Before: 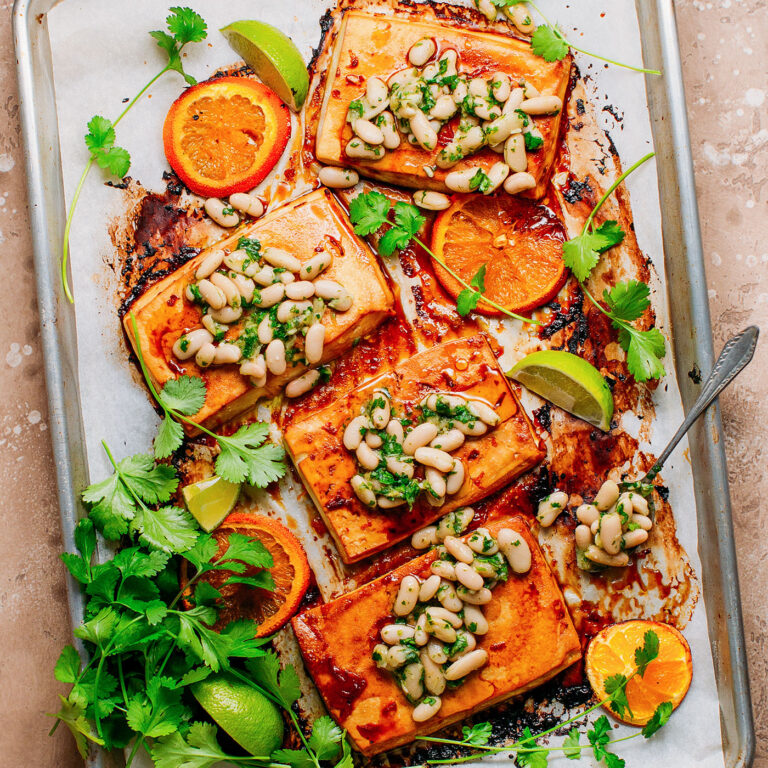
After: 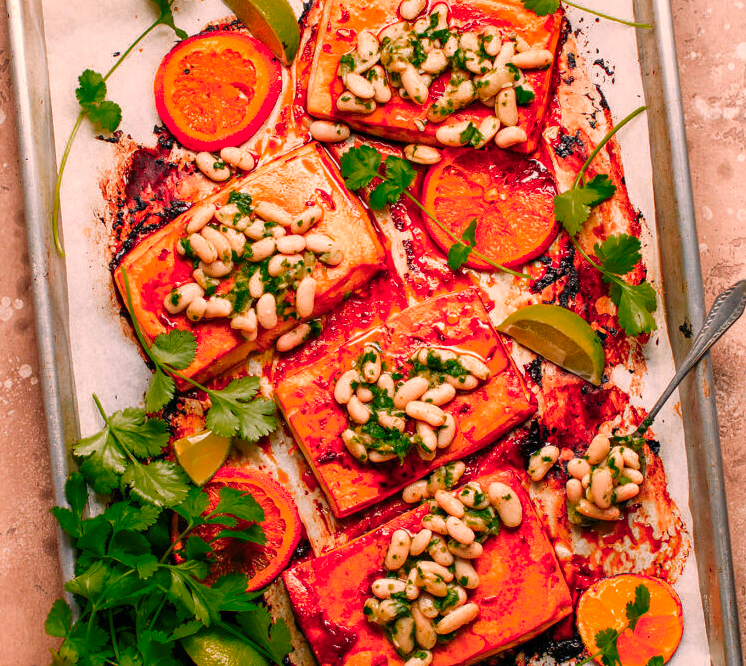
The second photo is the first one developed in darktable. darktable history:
shadows and highlights: low approximation 0.01, soften with gaussian
color correction: highlights a* 11.49, highlights b* 12.07
crop: left 1.27%, top 6.115%, right 1.472%, bottom 7.068%
color zones: curves: ch0 [(0, 0.553) (0.123, 0.58) (0.23, 0.419) (0.468, 0.155) (0.605, 0.132) (0.723, 0.063) (0.833, 0.172) (0.921, 0.468)]; ch1 [(0.025, 0.645) (0.229, 0.584) (0.326, 0.551) (0.537, 0.446) (0.599, 0.911) (0.708, 1) (0.805, 0.944)]; ch2 [(0.086, 0.468) (0.254, 0.464) (0.638, 0.564) (0.702, 0.592) (0.768, 0.564)]
